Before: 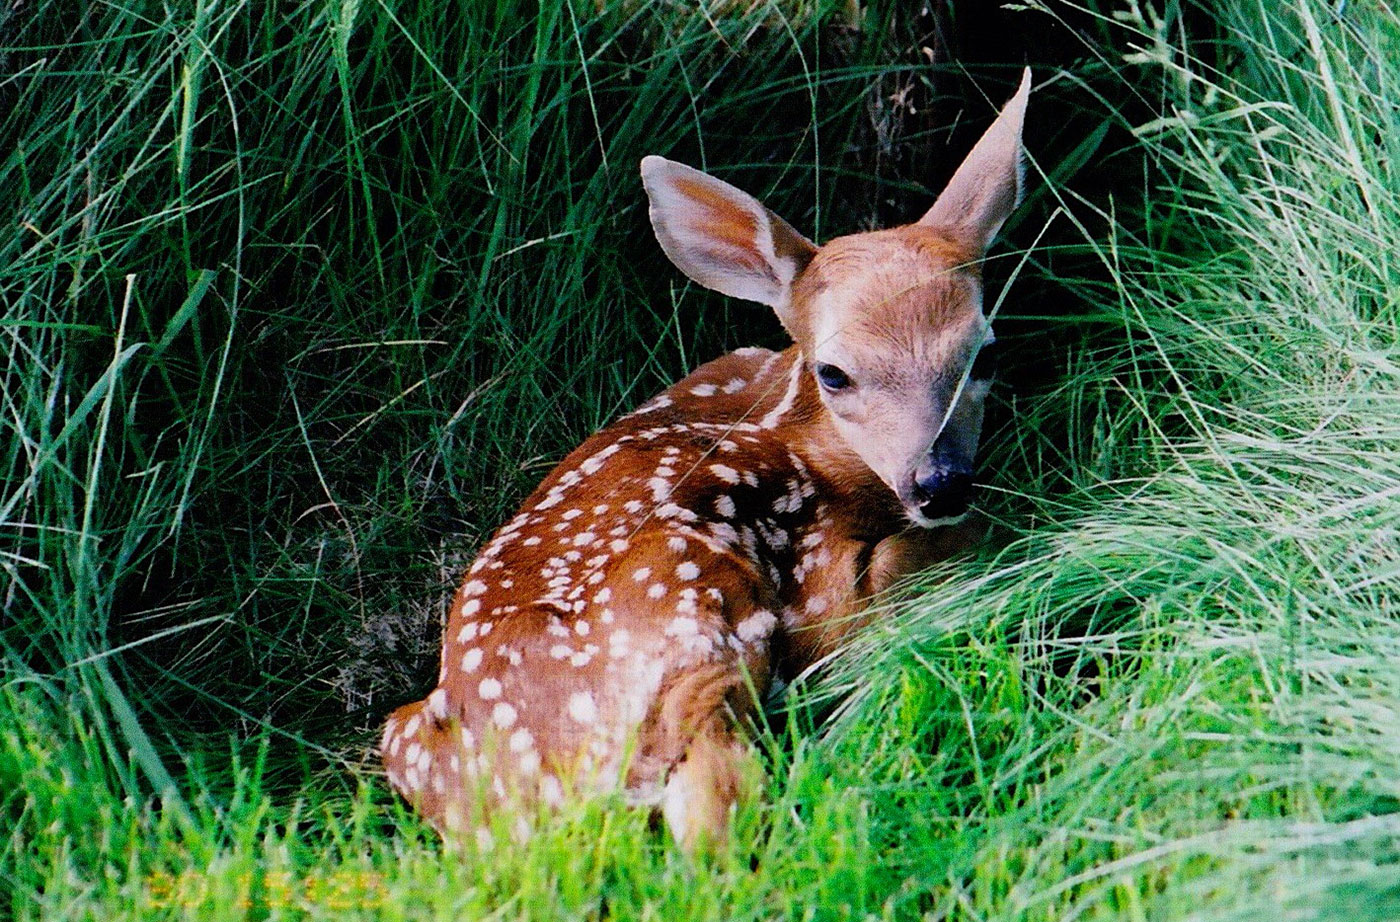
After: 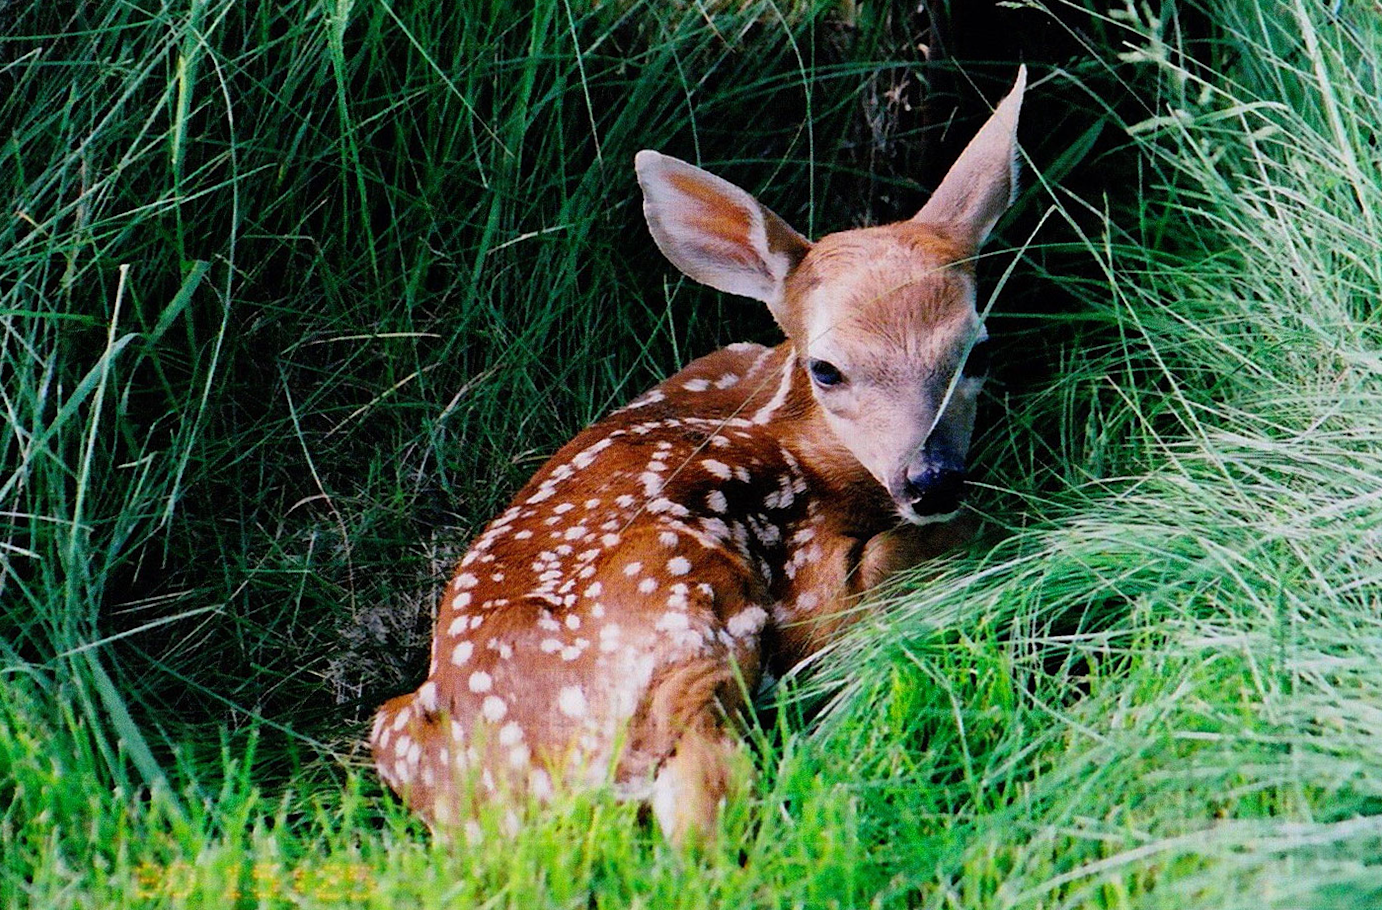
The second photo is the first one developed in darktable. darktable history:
crop and rotate: angle -0.481°
